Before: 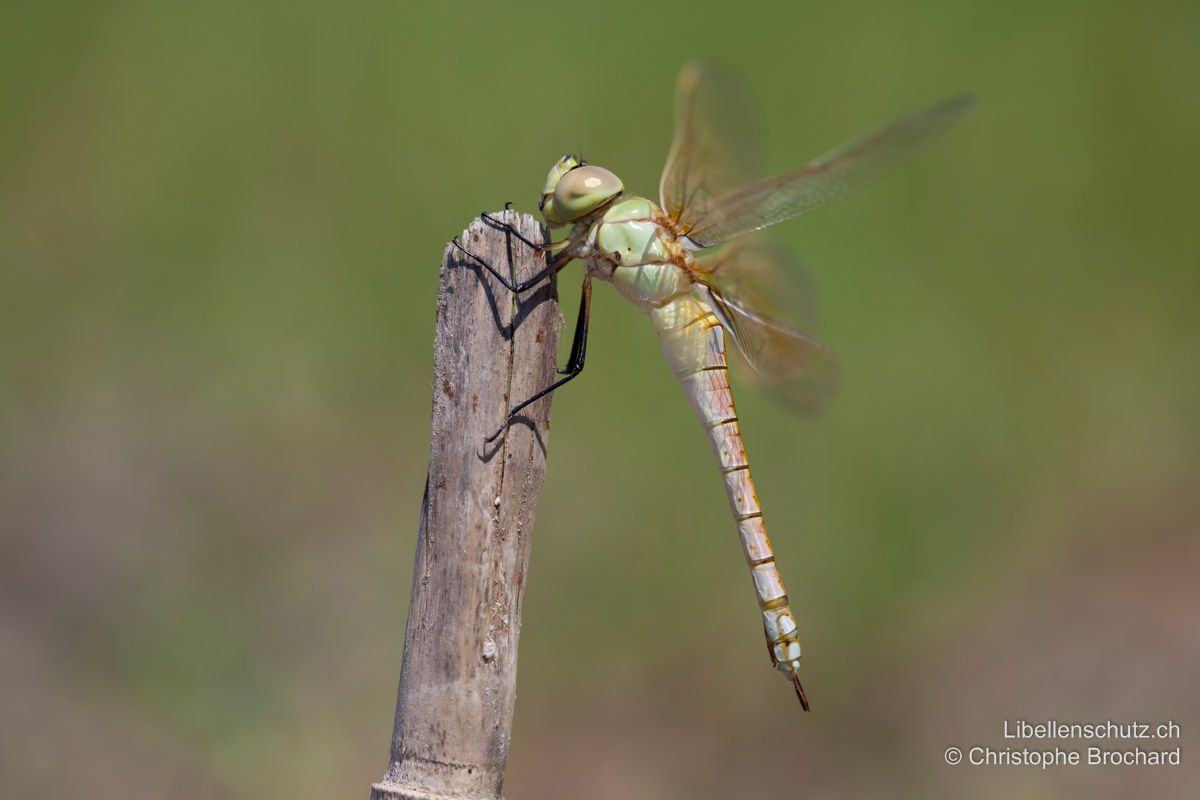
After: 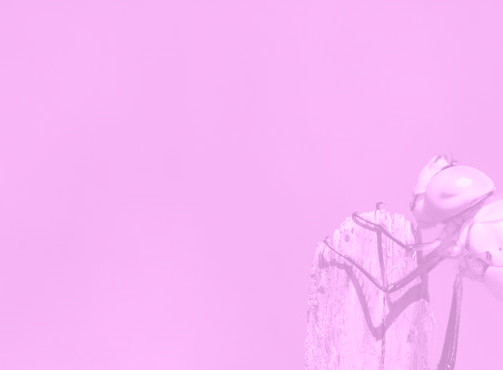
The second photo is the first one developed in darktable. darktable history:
color balance rgb: linear chroma grading › global chroma 9%, perceptual saturation grading › global saturation 36%, perceptual saturation grading › shadows 35%, perceptual brilliance grading › global brilliance 15%, perceptual brilliance grading › shadows -35%, global vibrance 15%
colorize: hue 331.2°, saturation 75%, source mix 30.28%, lightness 70.52%, version 1
crop and rotate: left 10.817%, top 0.062%, right 47.194%, bottom 53.626%
